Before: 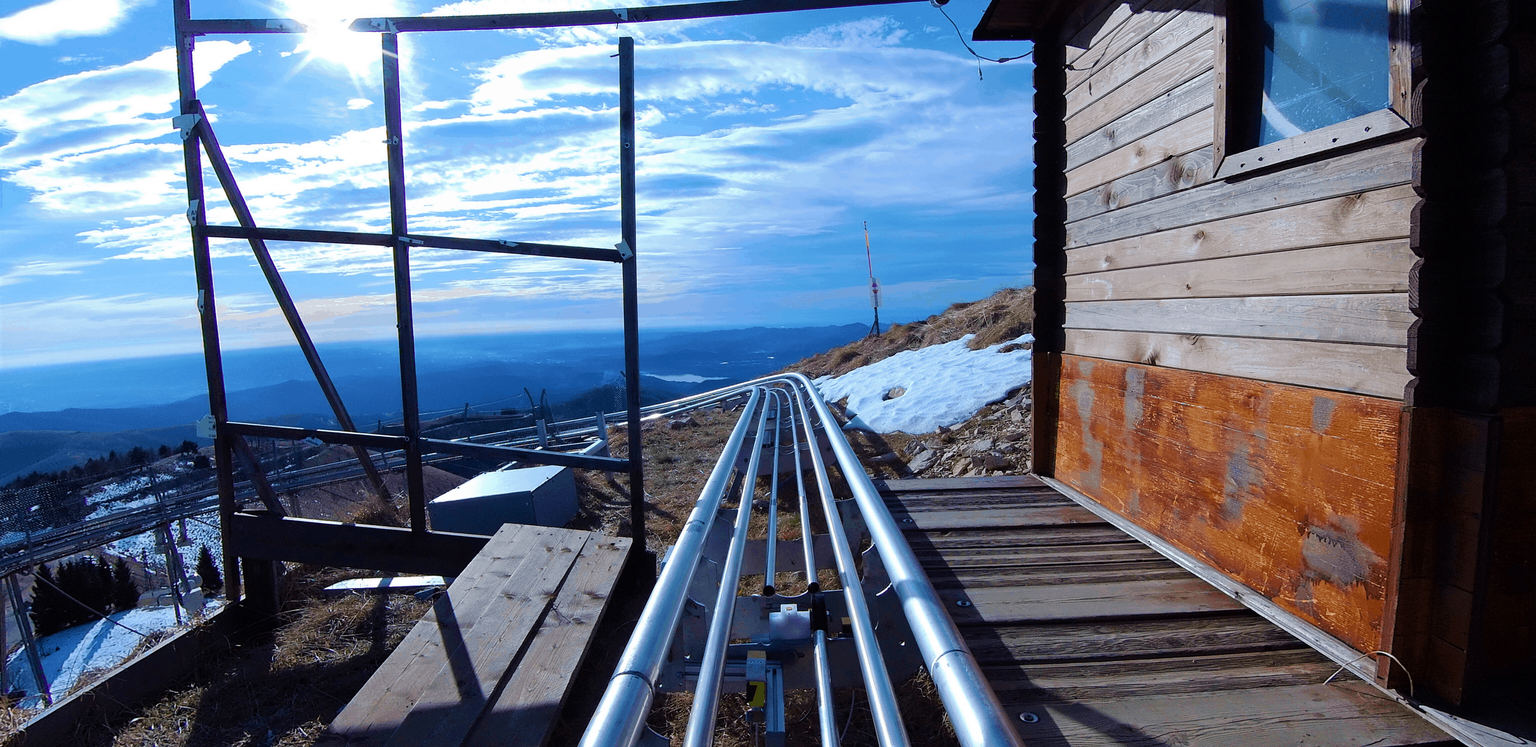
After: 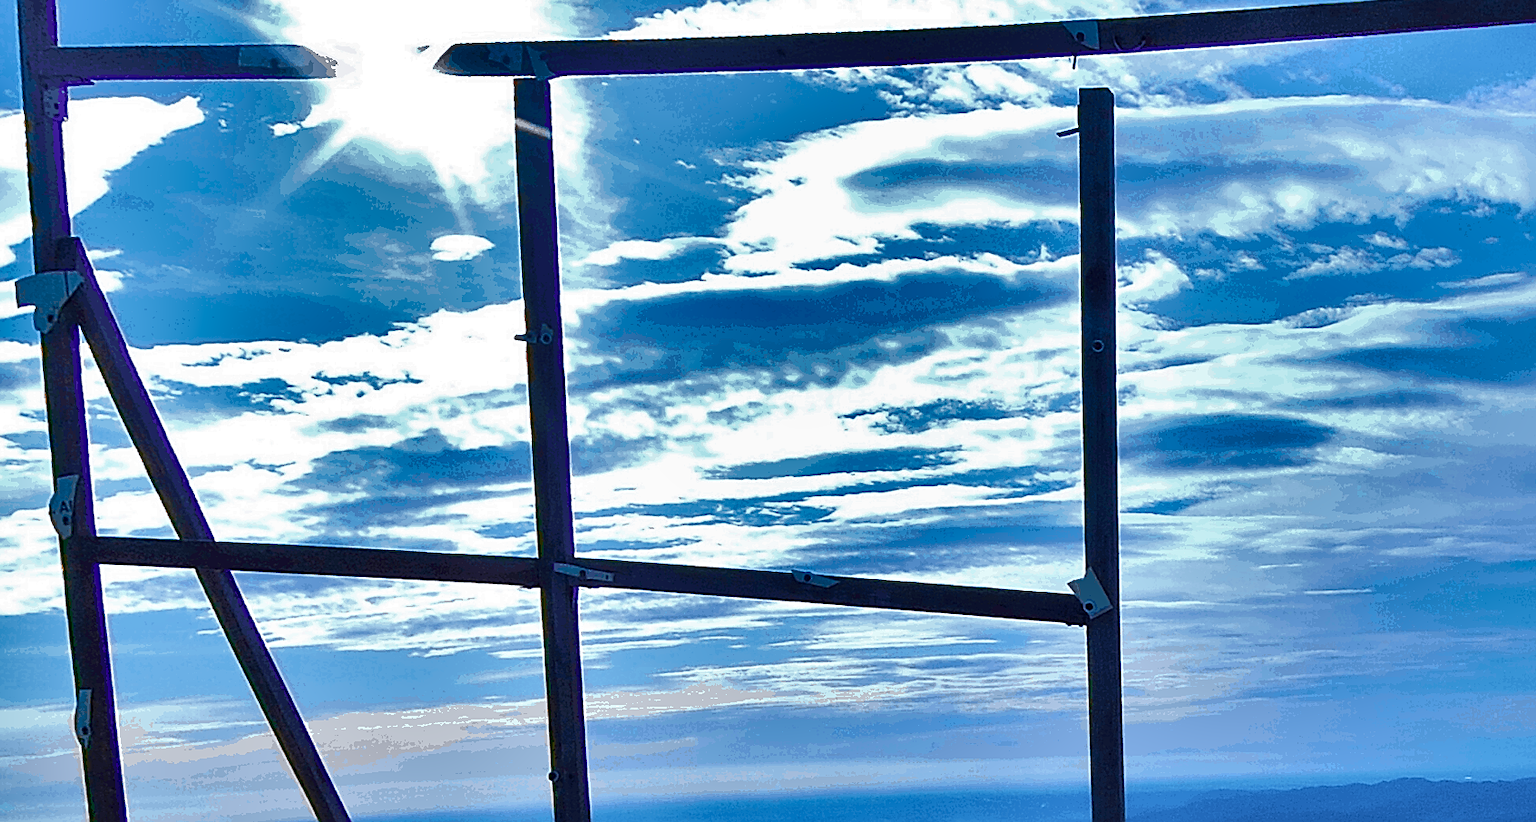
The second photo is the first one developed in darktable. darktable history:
crop and rotate: left 10.817%, top 0.062%, right 47.194%, bottom 53.626%
shadows and highlights: shadows 24.5, highlights -78.15, soften with gaussian
sharpen: on, module defaults
